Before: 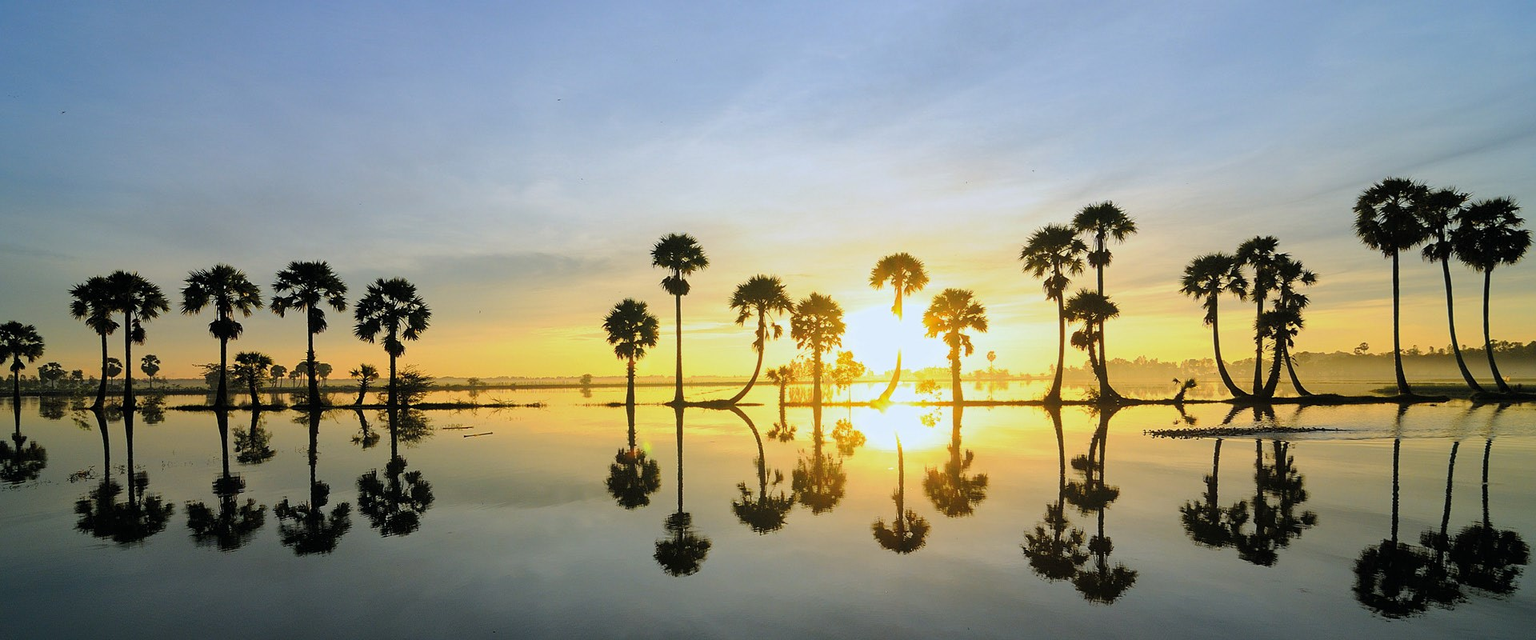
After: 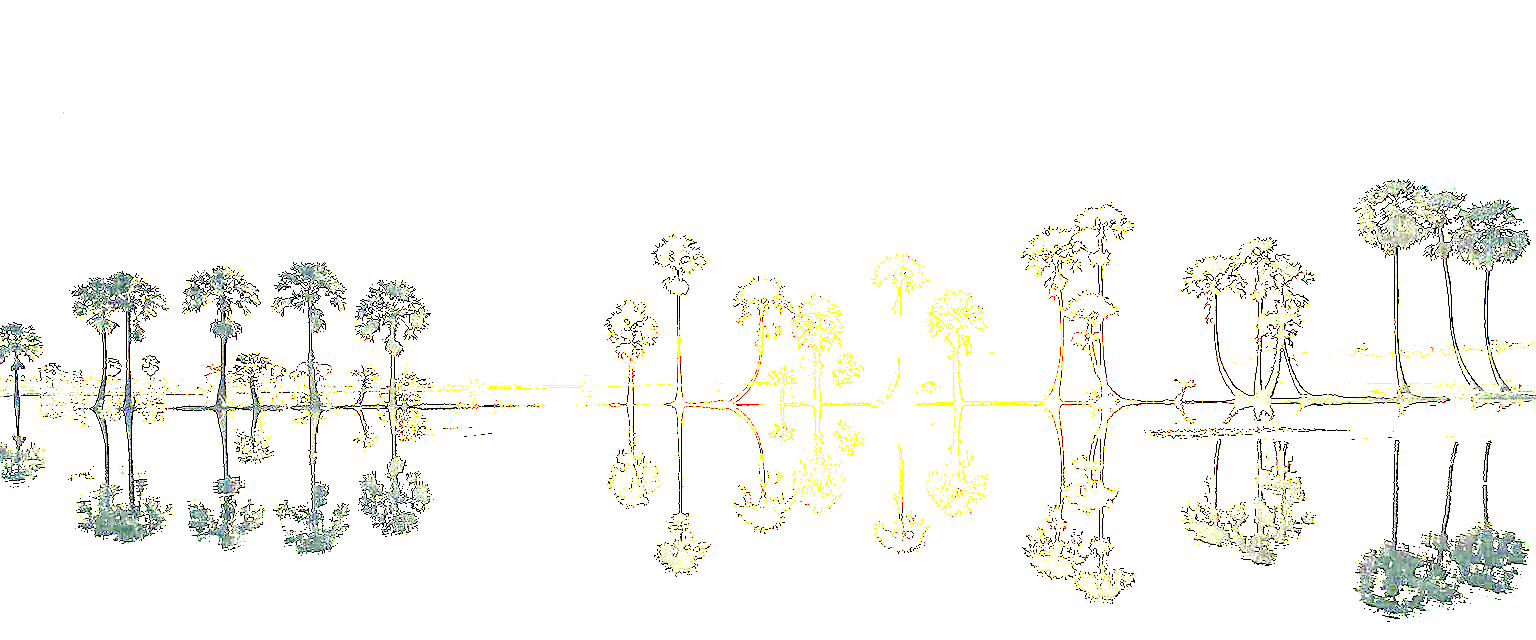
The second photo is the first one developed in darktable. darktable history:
sharpen: on, module defaults
exposure: exposure 8 EV, compensate highlight preservation false
